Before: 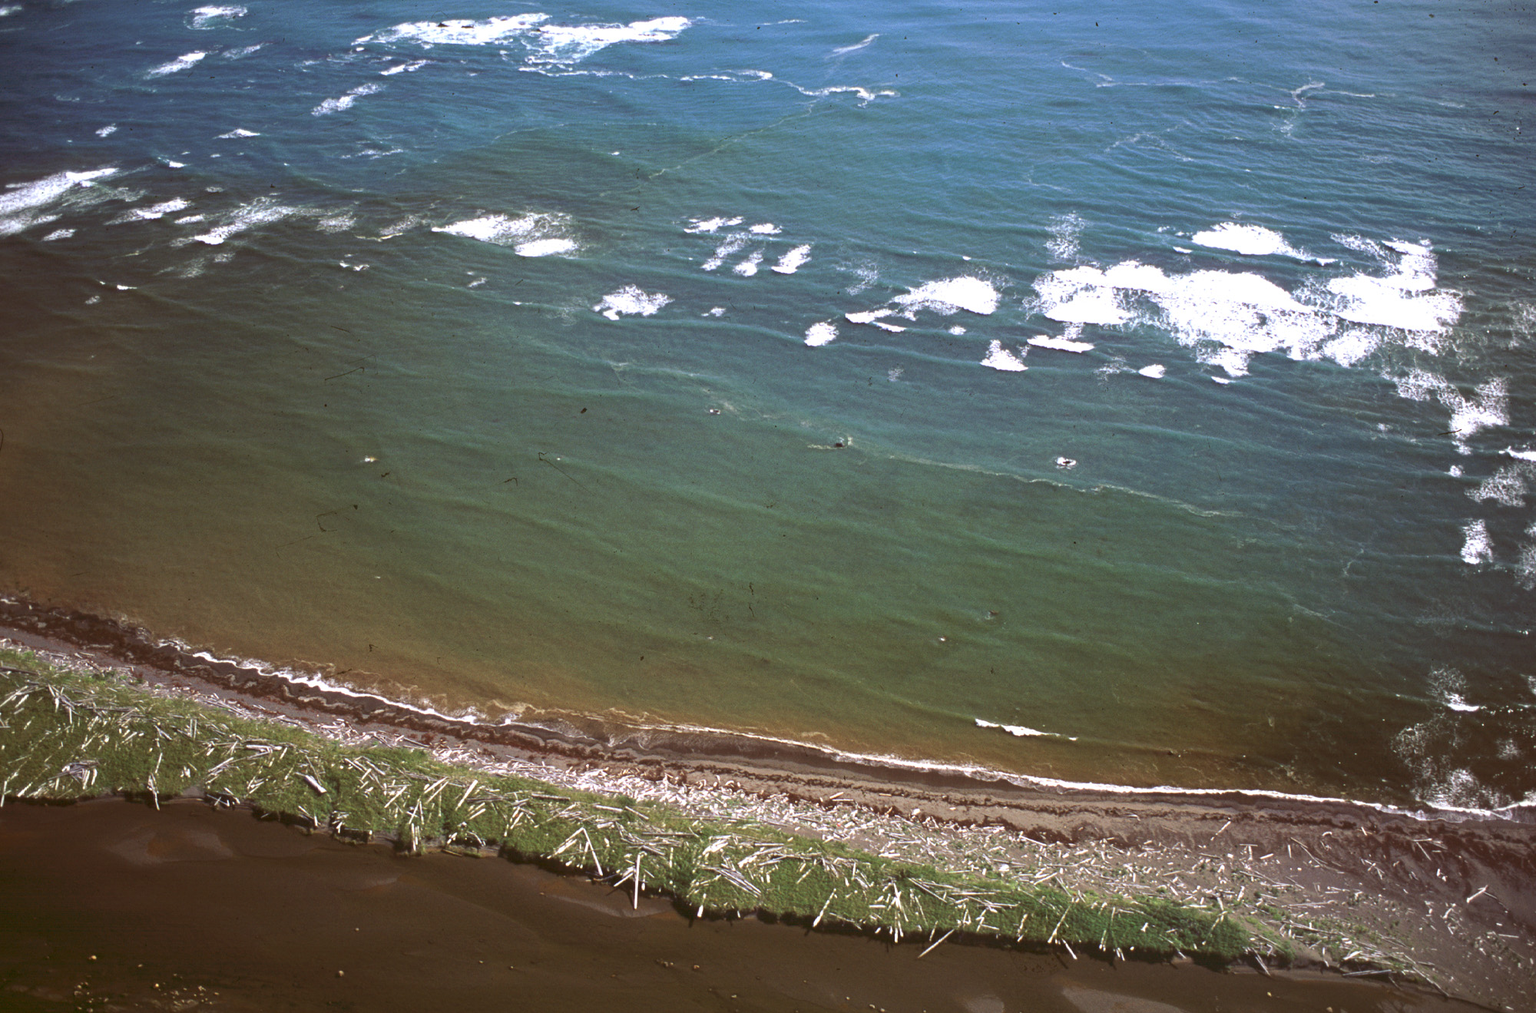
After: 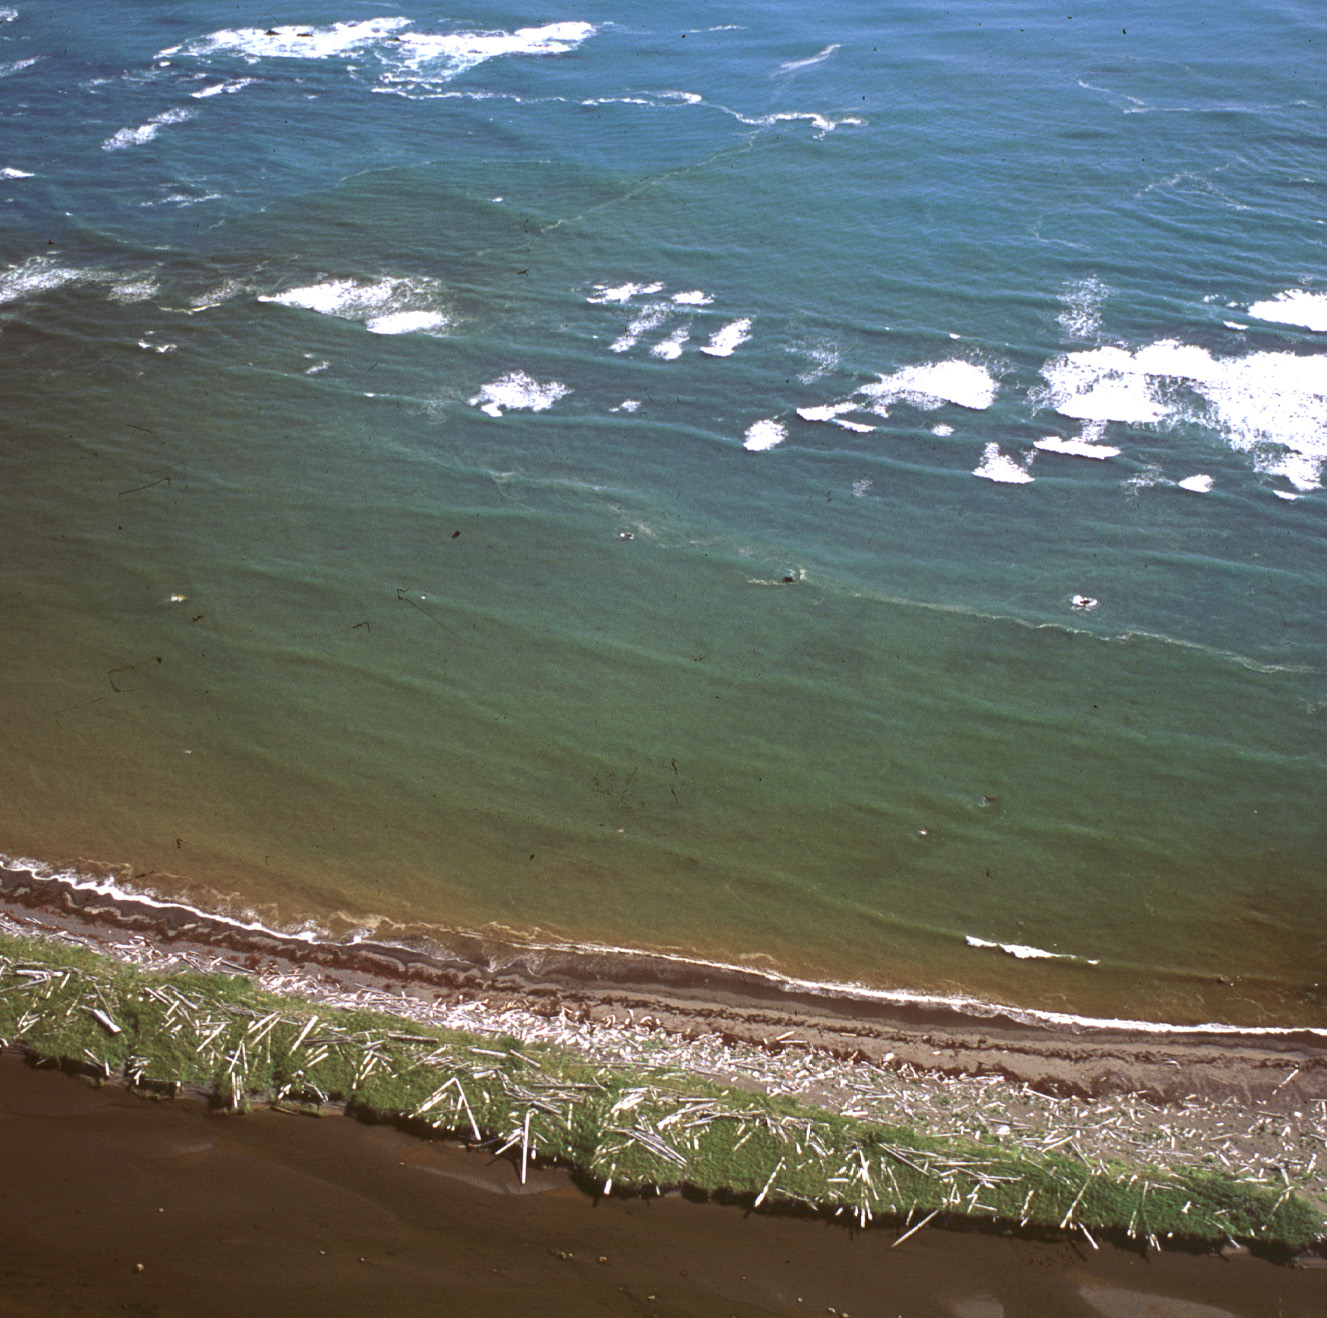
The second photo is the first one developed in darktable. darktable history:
crop and rotate: left 15.244%, right 18.368%
